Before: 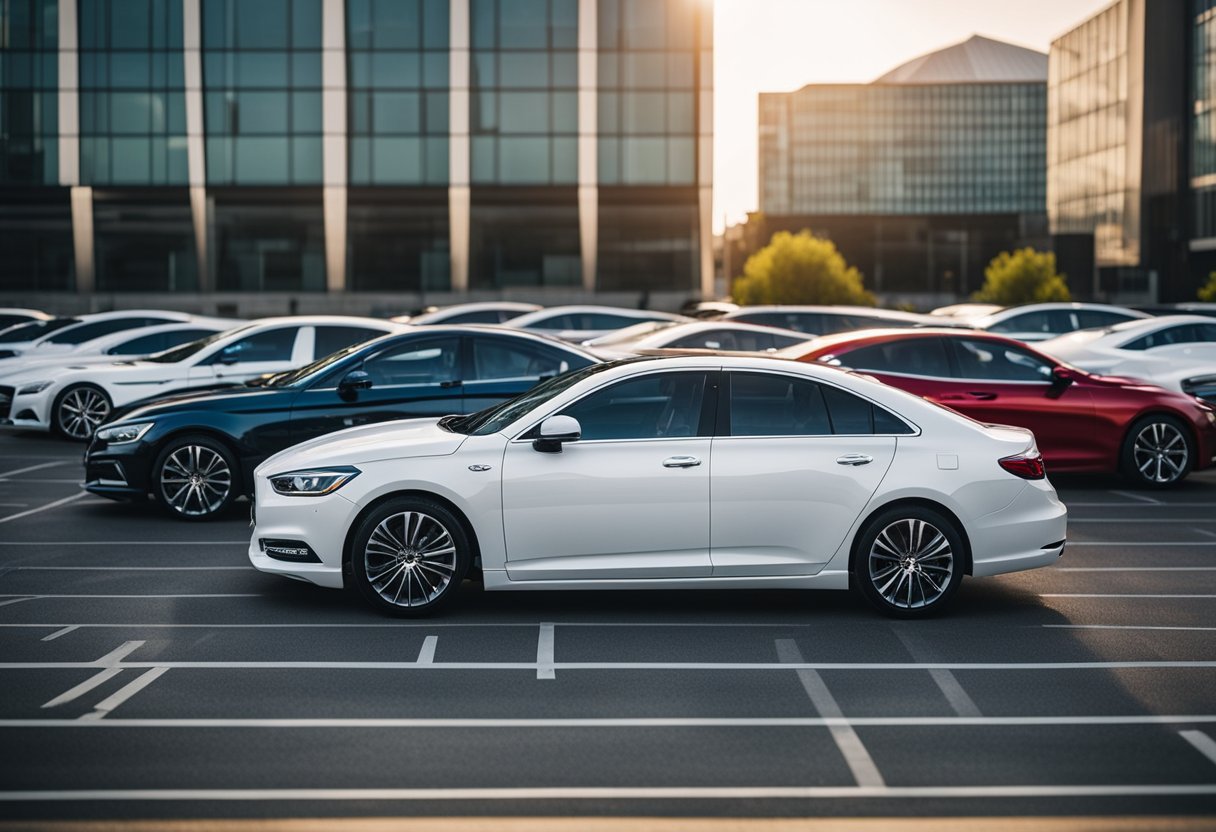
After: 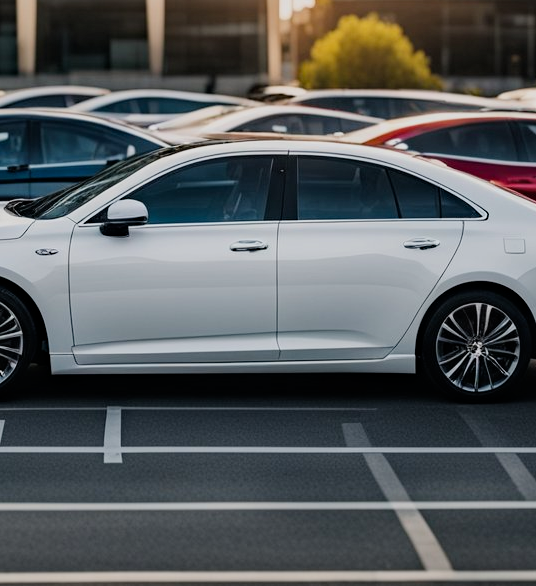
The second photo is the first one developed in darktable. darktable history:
haze removal: compatibility mode true, adaptive false
crop: left 35.68%, top 26.08%, right 20.164%, bottom 3.456%
filmic rgb: black relative exposure -8.03 EV, white relative exposure 3.83 EV, hardness 4.29
